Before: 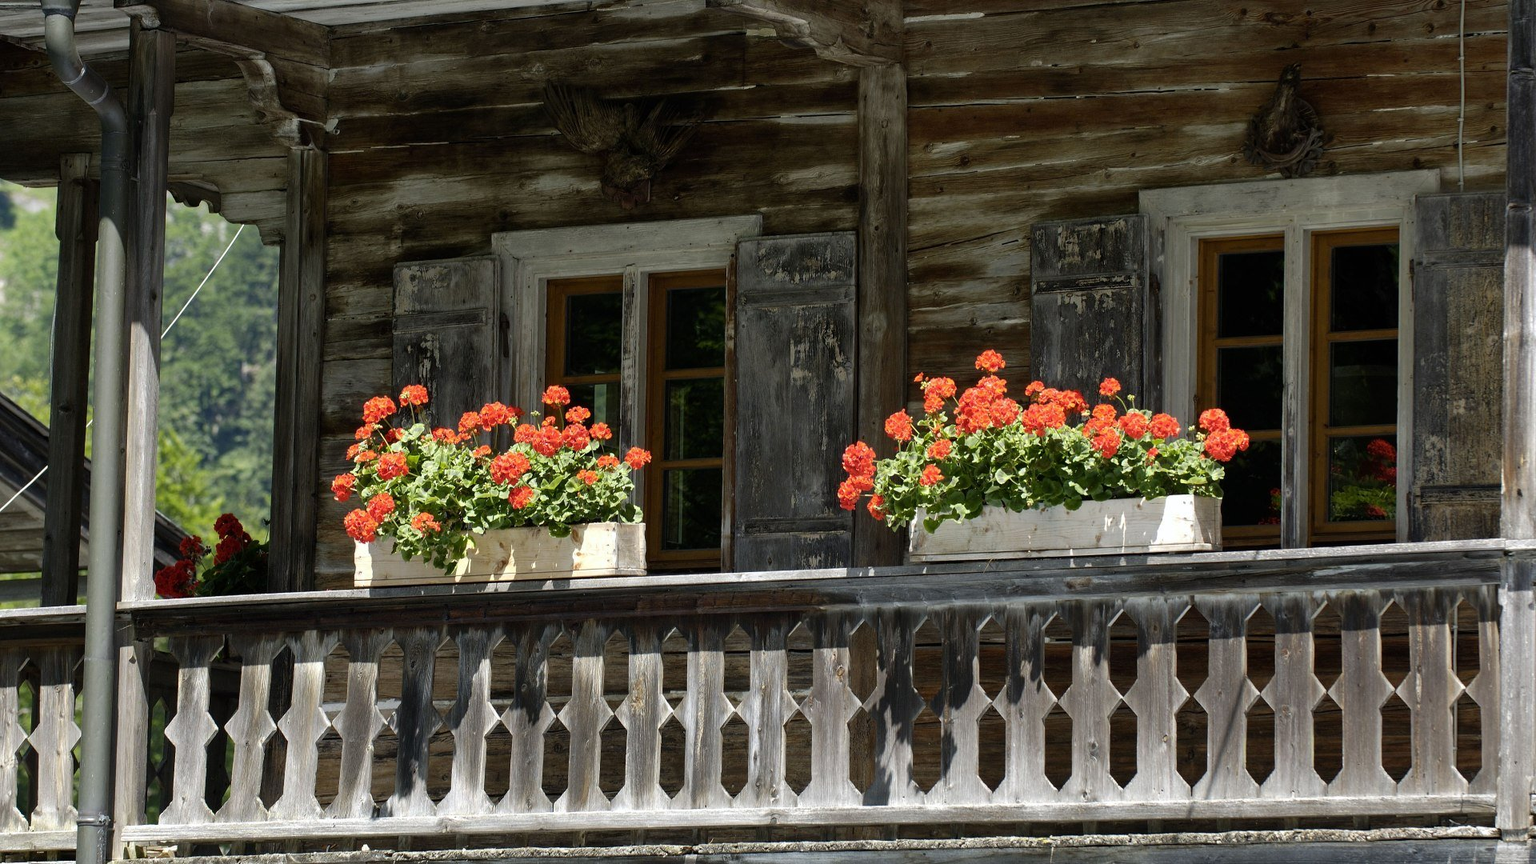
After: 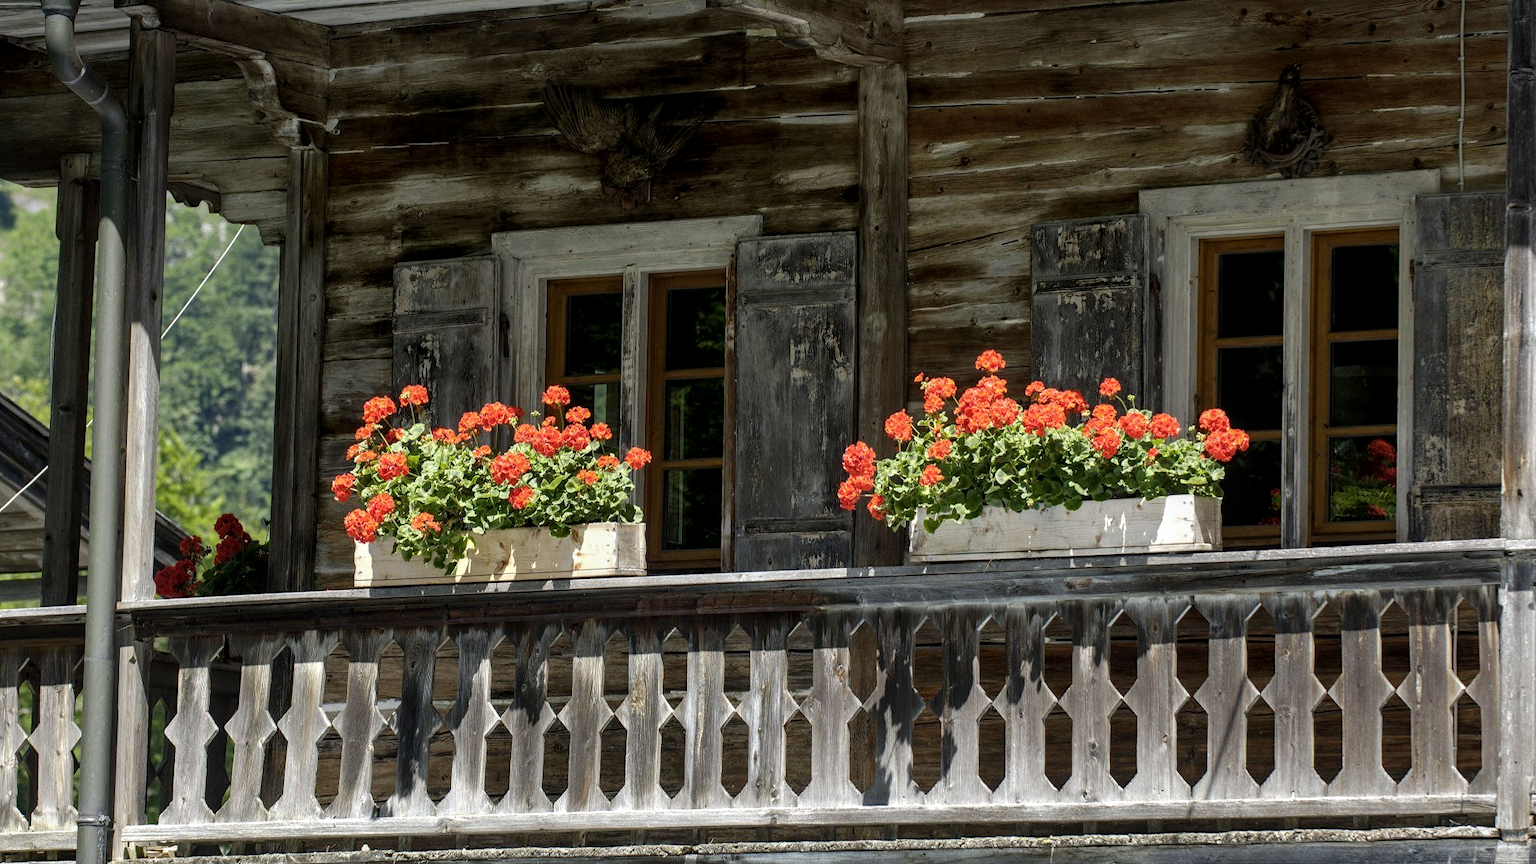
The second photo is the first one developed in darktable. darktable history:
vignetting: fall-off start 97.52%, fall-off radius 100%, brightness -0.574, saturation 0, center (-0.027, 0.404), width/height ratio 1.368, unbound false
local contrast: on, module defaults
